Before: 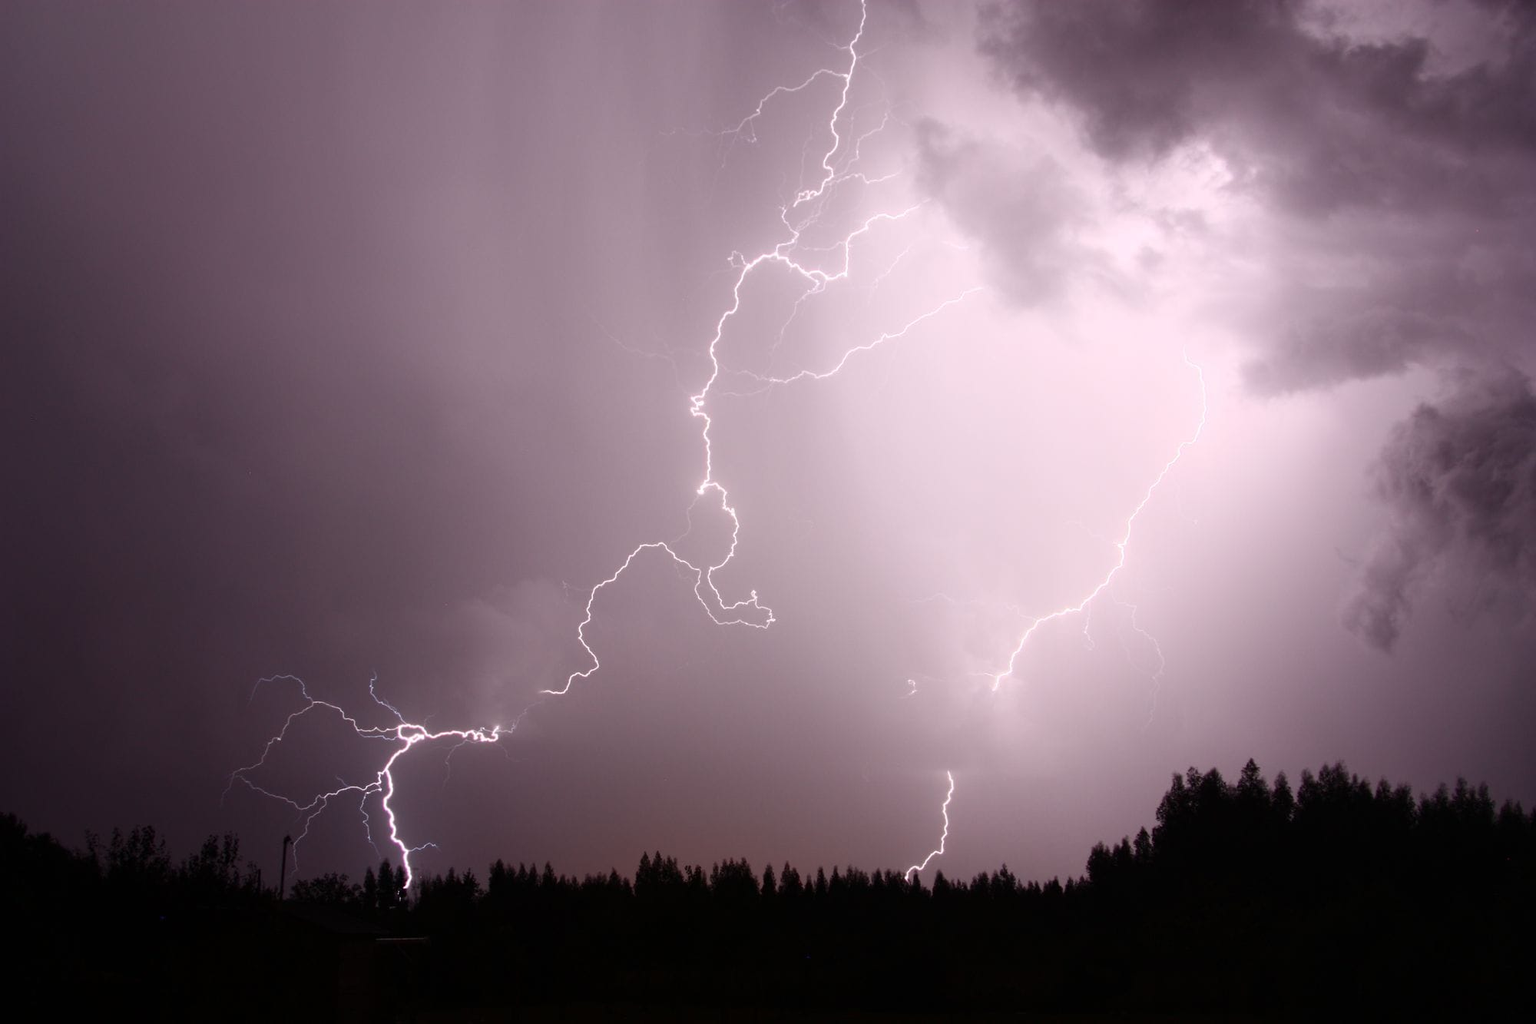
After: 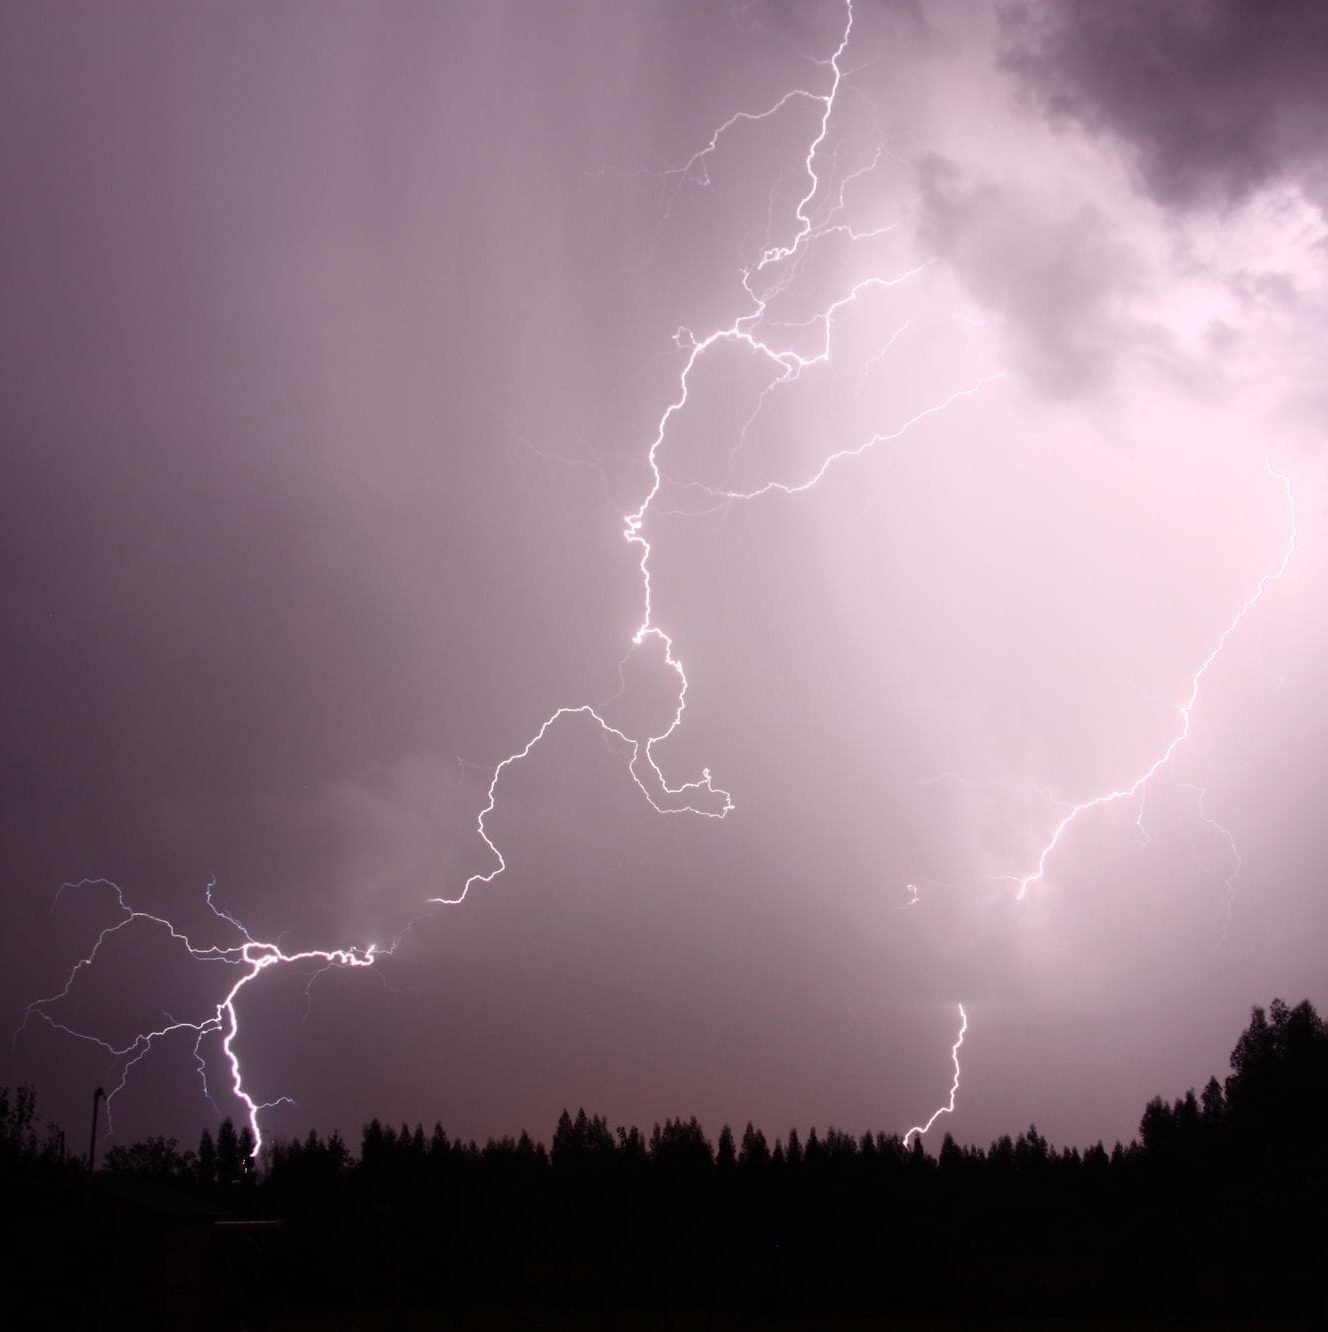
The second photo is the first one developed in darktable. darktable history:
tone equalizer: on, module defaults
crop and rotate: left 13.776%, right 19.8%
